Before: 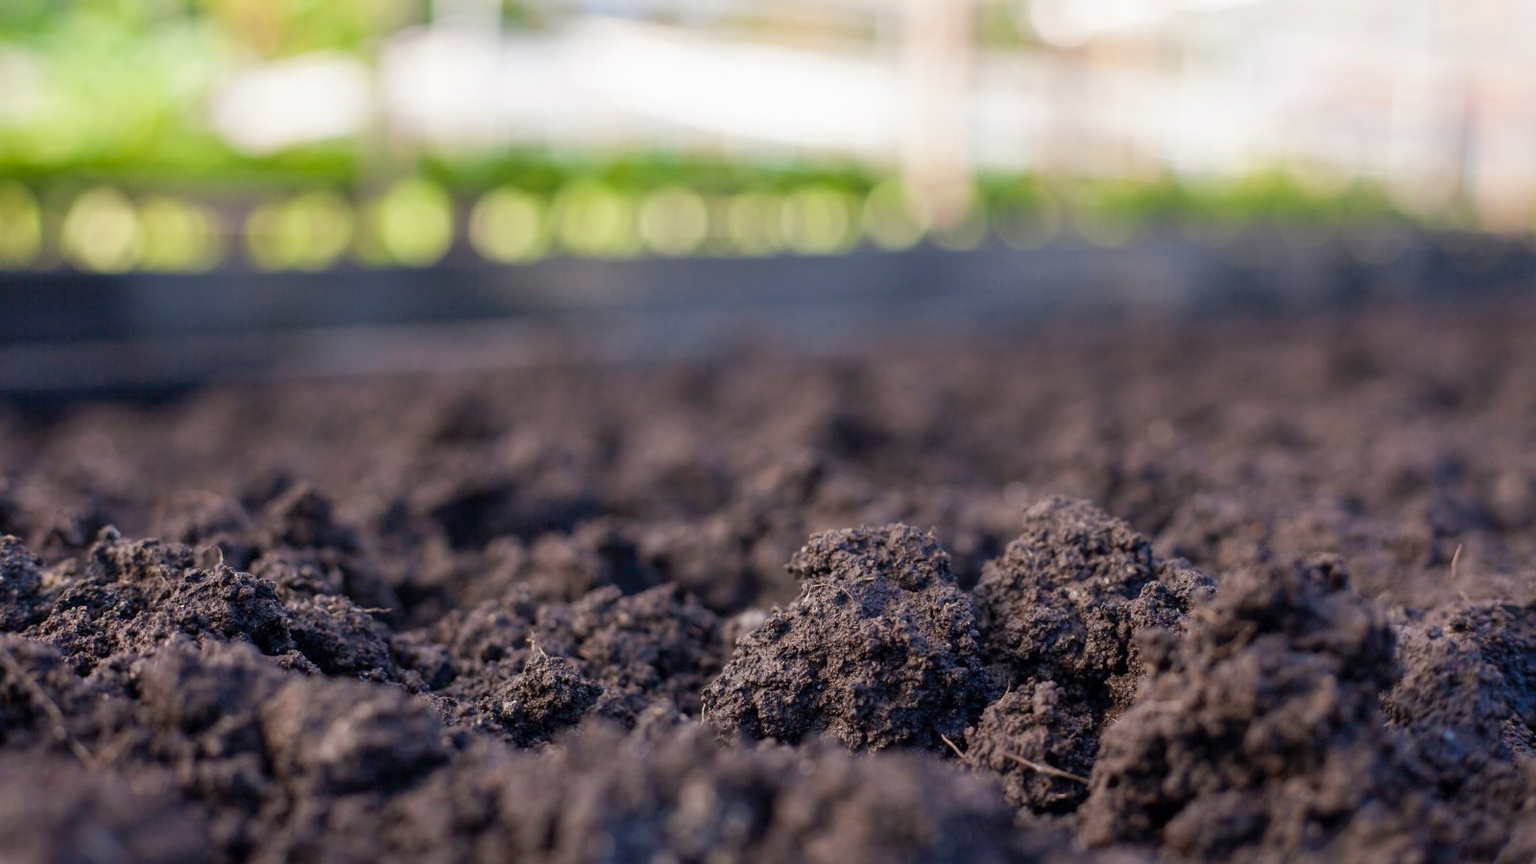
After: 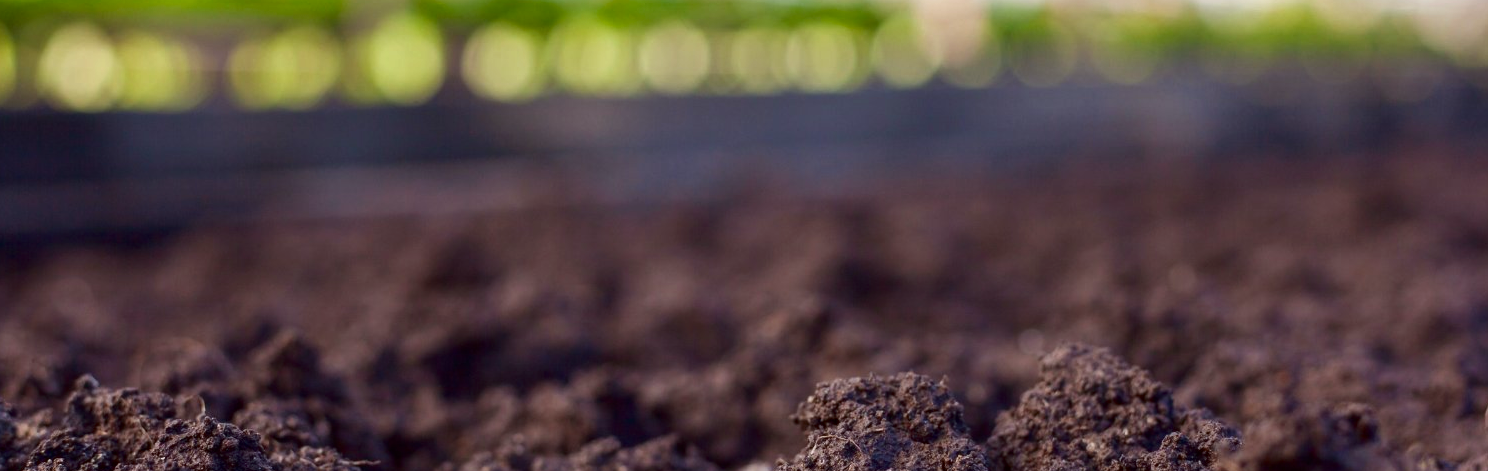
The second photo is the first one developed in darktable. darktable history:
crop: left 1.744%, top 19.225%, right 5.069%, bottom 28.357%
contrast brightness saturation: contrast 0.07, brightness -0.14, saturation 0.11
color balance: mode lift, gamma, gain (sRGB), lift [1, 1.049, 1, 1]
